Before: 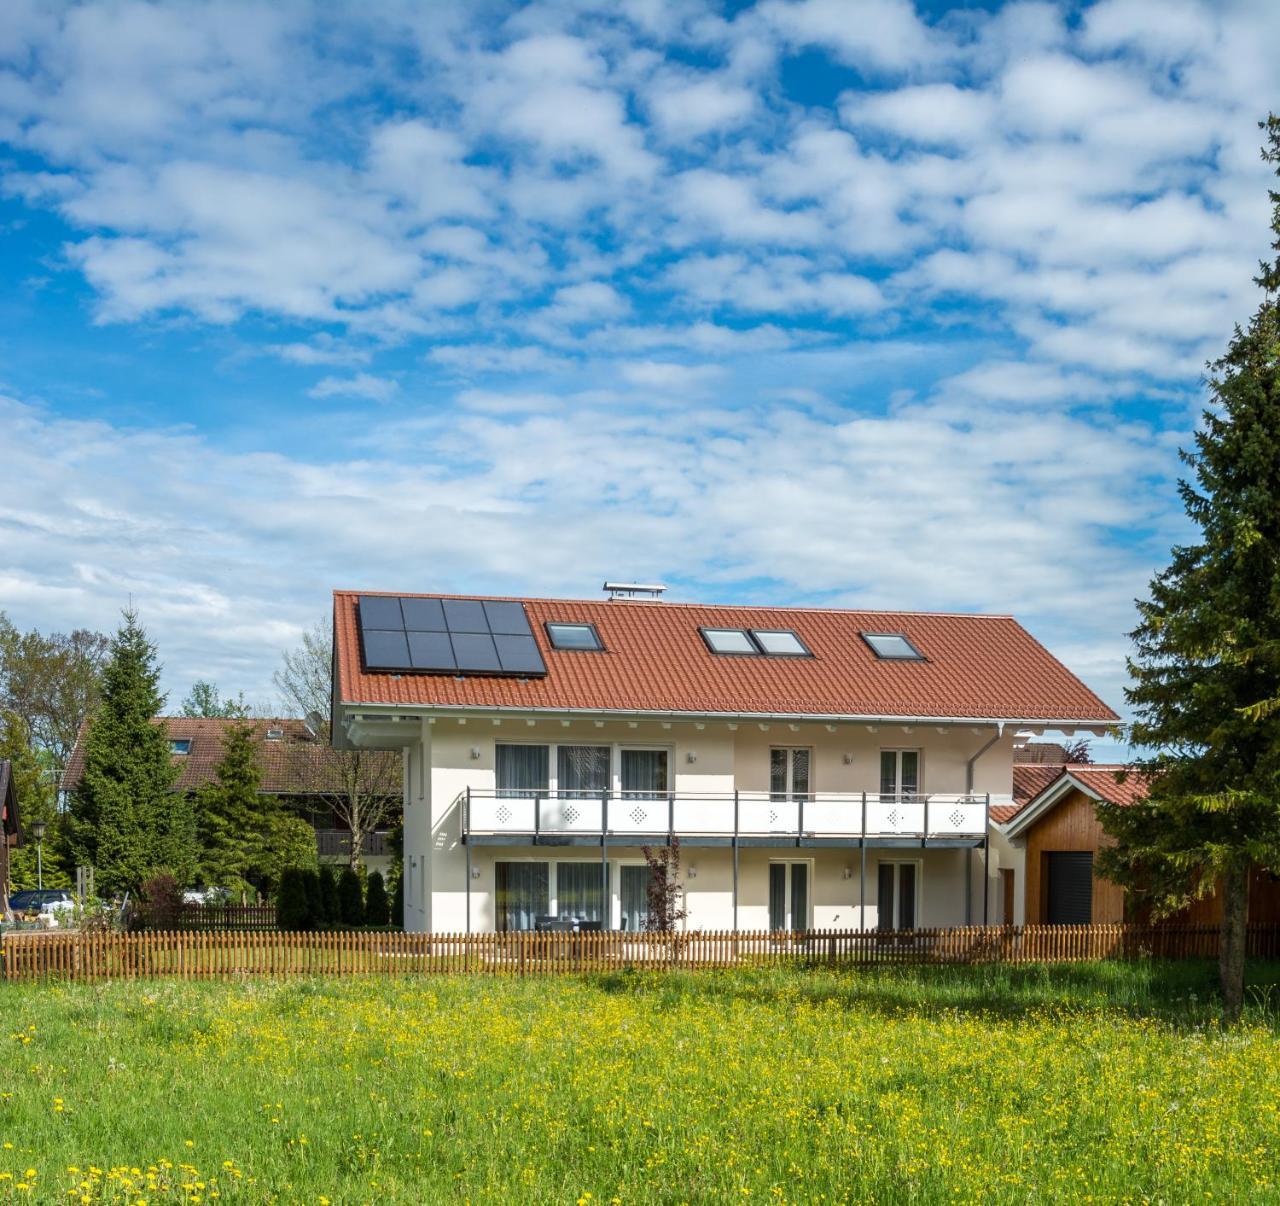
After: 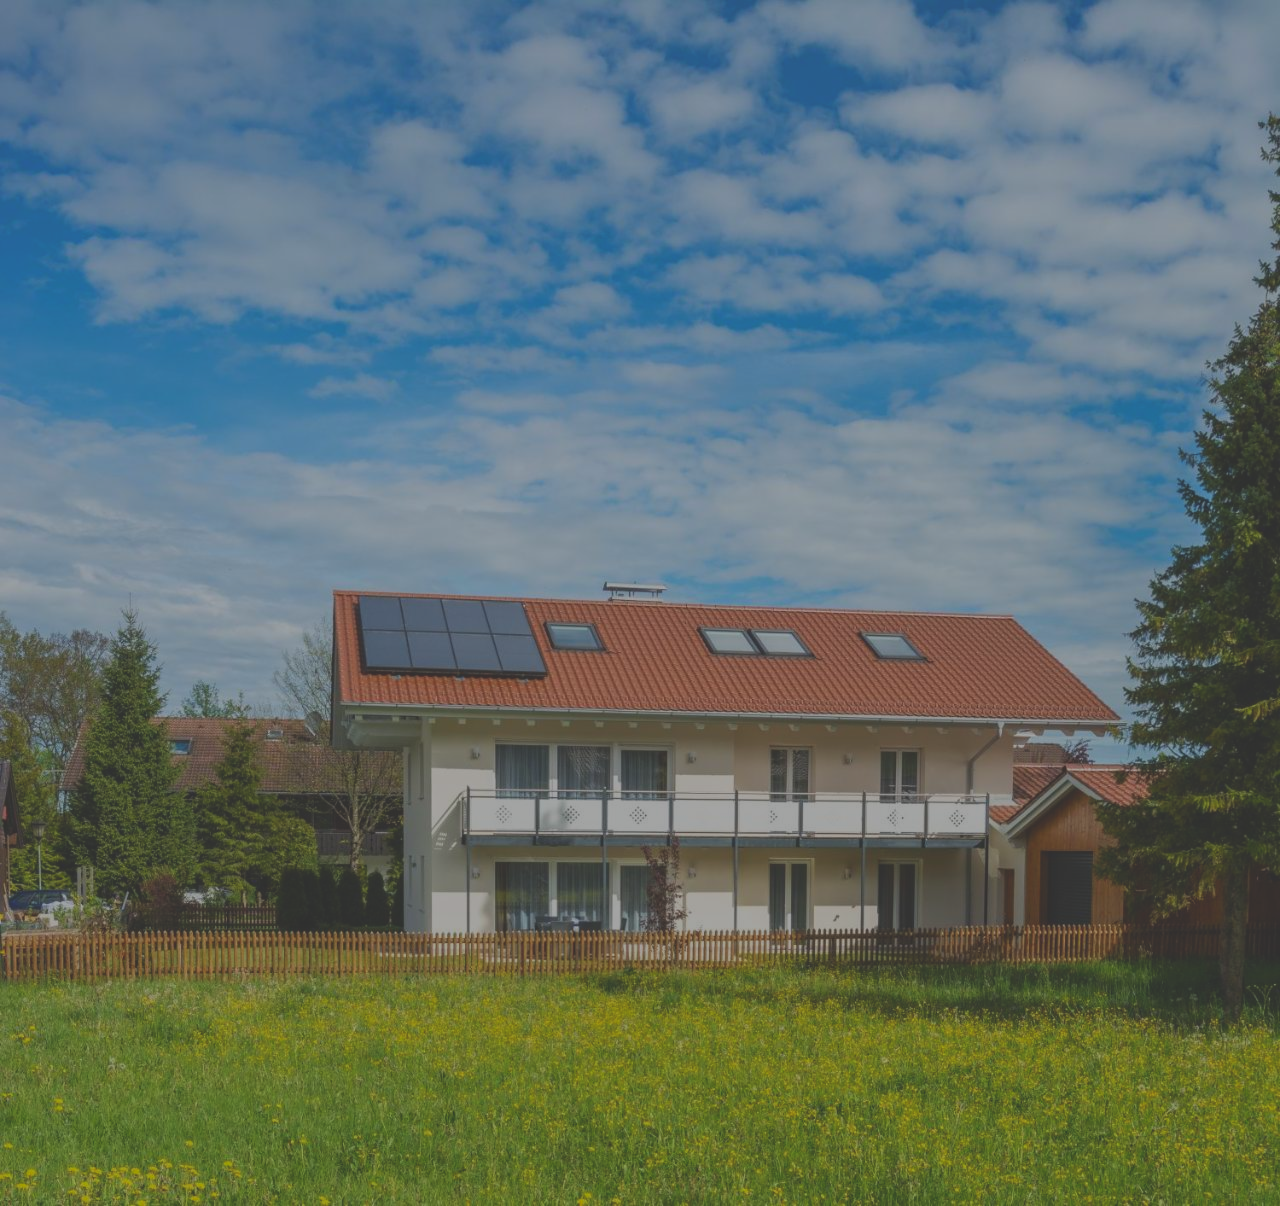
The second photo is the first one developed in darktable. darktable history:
exposure: black level correction -0.016, exposure -1.084 EV, compensate highlight preservation false
contrast brightness saturation: contrast -0.292
